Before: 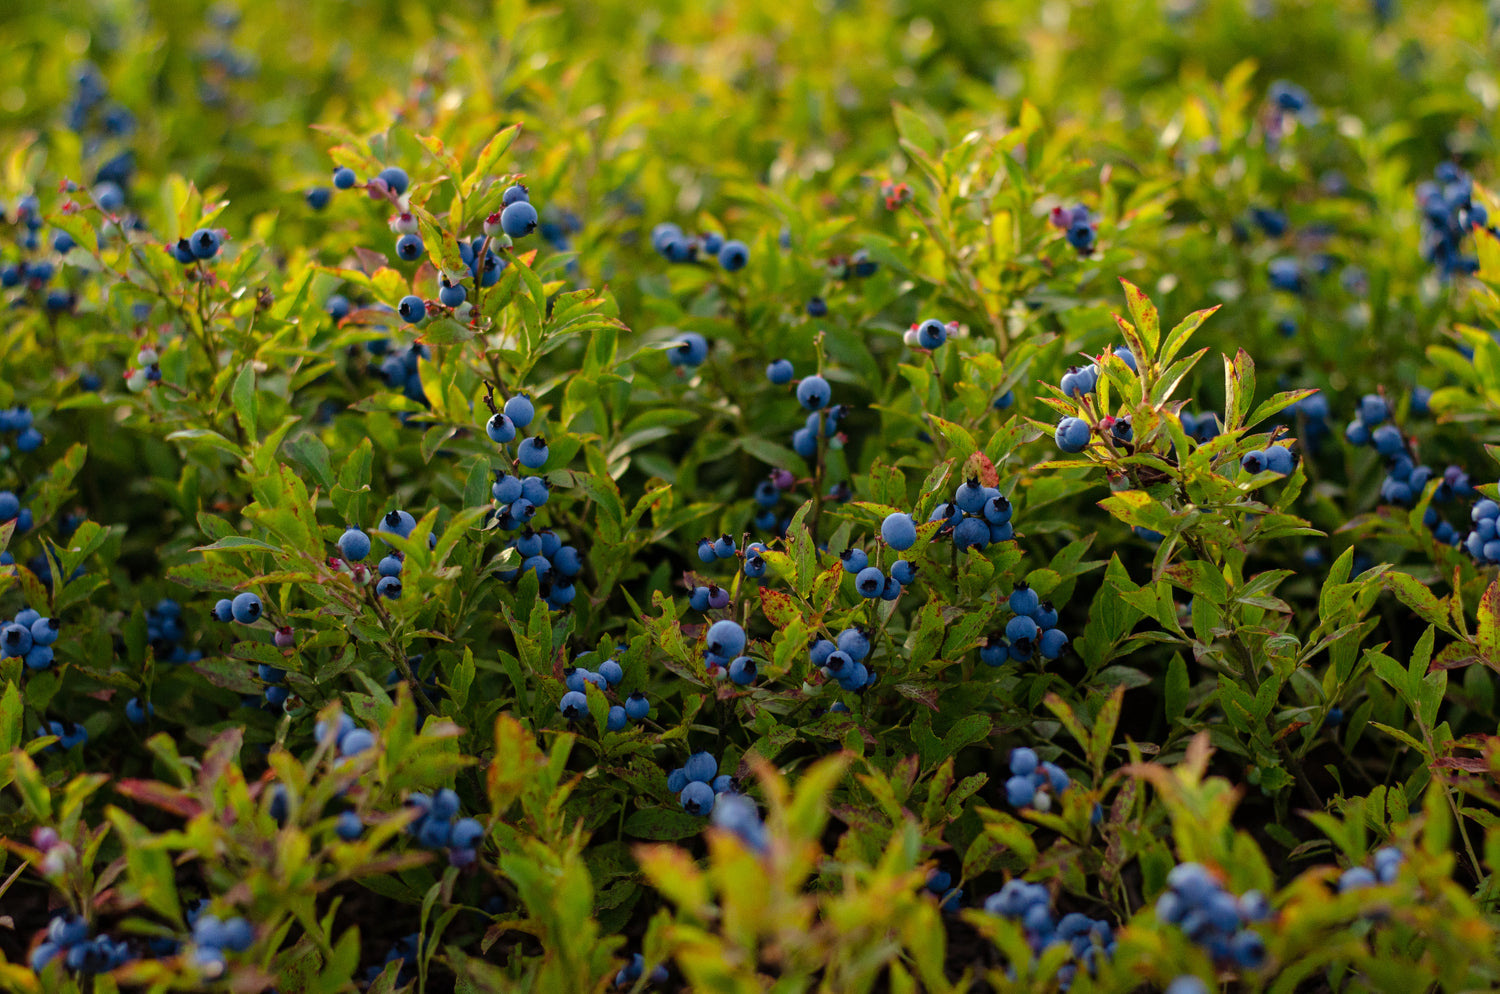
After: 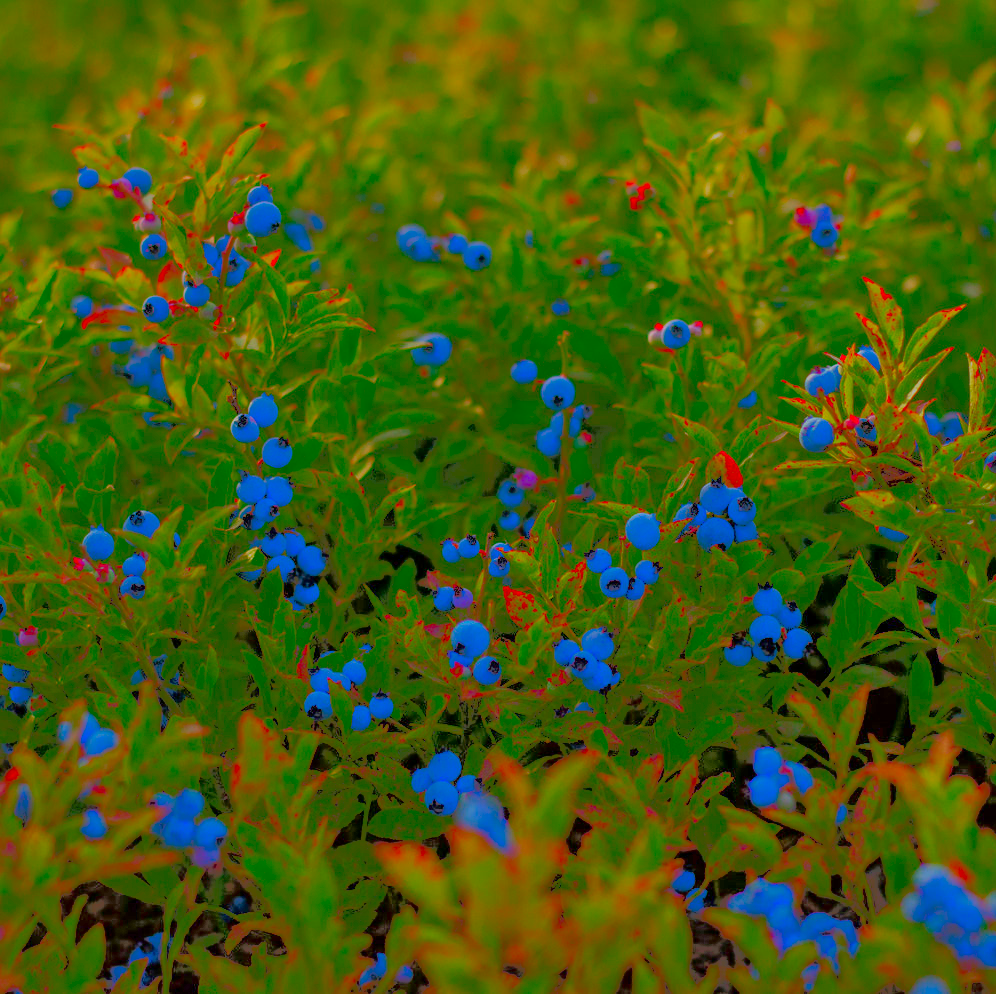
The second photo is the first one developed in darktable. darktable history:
color balance rgb: perceptual saturation grading › global saturation 7.931%, perceptual saturation grading › shadows 3.787%, contrast -29.638%
tone curve: curves: ch0 [(0, 0) (0.003, 0.275) (0.011, 0.288) (0.025, 0.309) (0.044, 0.326) (0.069, 0.346) (0.1, 0.37) (0.136, 0.396) (0.177, 0.432) (0.224, 0.473) (0.277, 0.516) (0.335, 0.566) (0.399, 0.611) (0.468, 0.661) (0.543, 0.711) (0.623, 0.761) (0.709, 0.817) (0.801, 0.867) (0.898, 0.911) (1, 1)], color space Lab, independent channels, preserve colors none
shadows and highlights: radius 106.23, shadows 45.29, highlights -67.54, low approximation 0.01, soften with gaussian
crop: left 17.092%, right 16.469%
contrast brightness saturation: brightness -0.982, saturation 0.98
